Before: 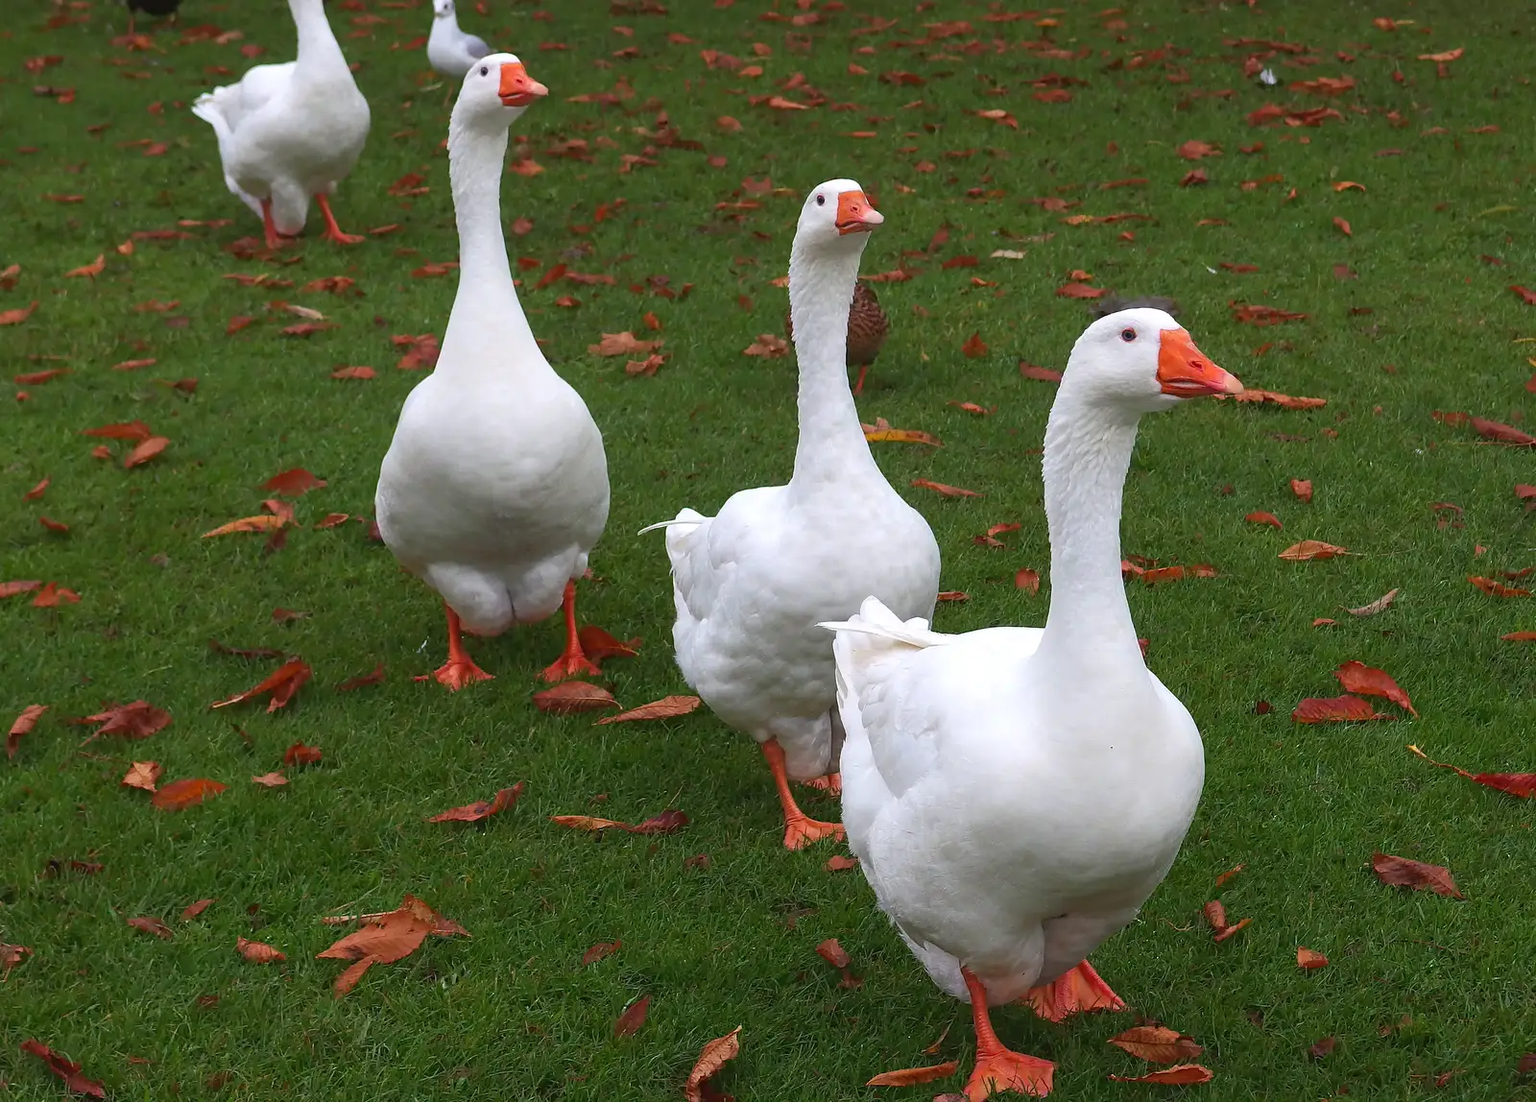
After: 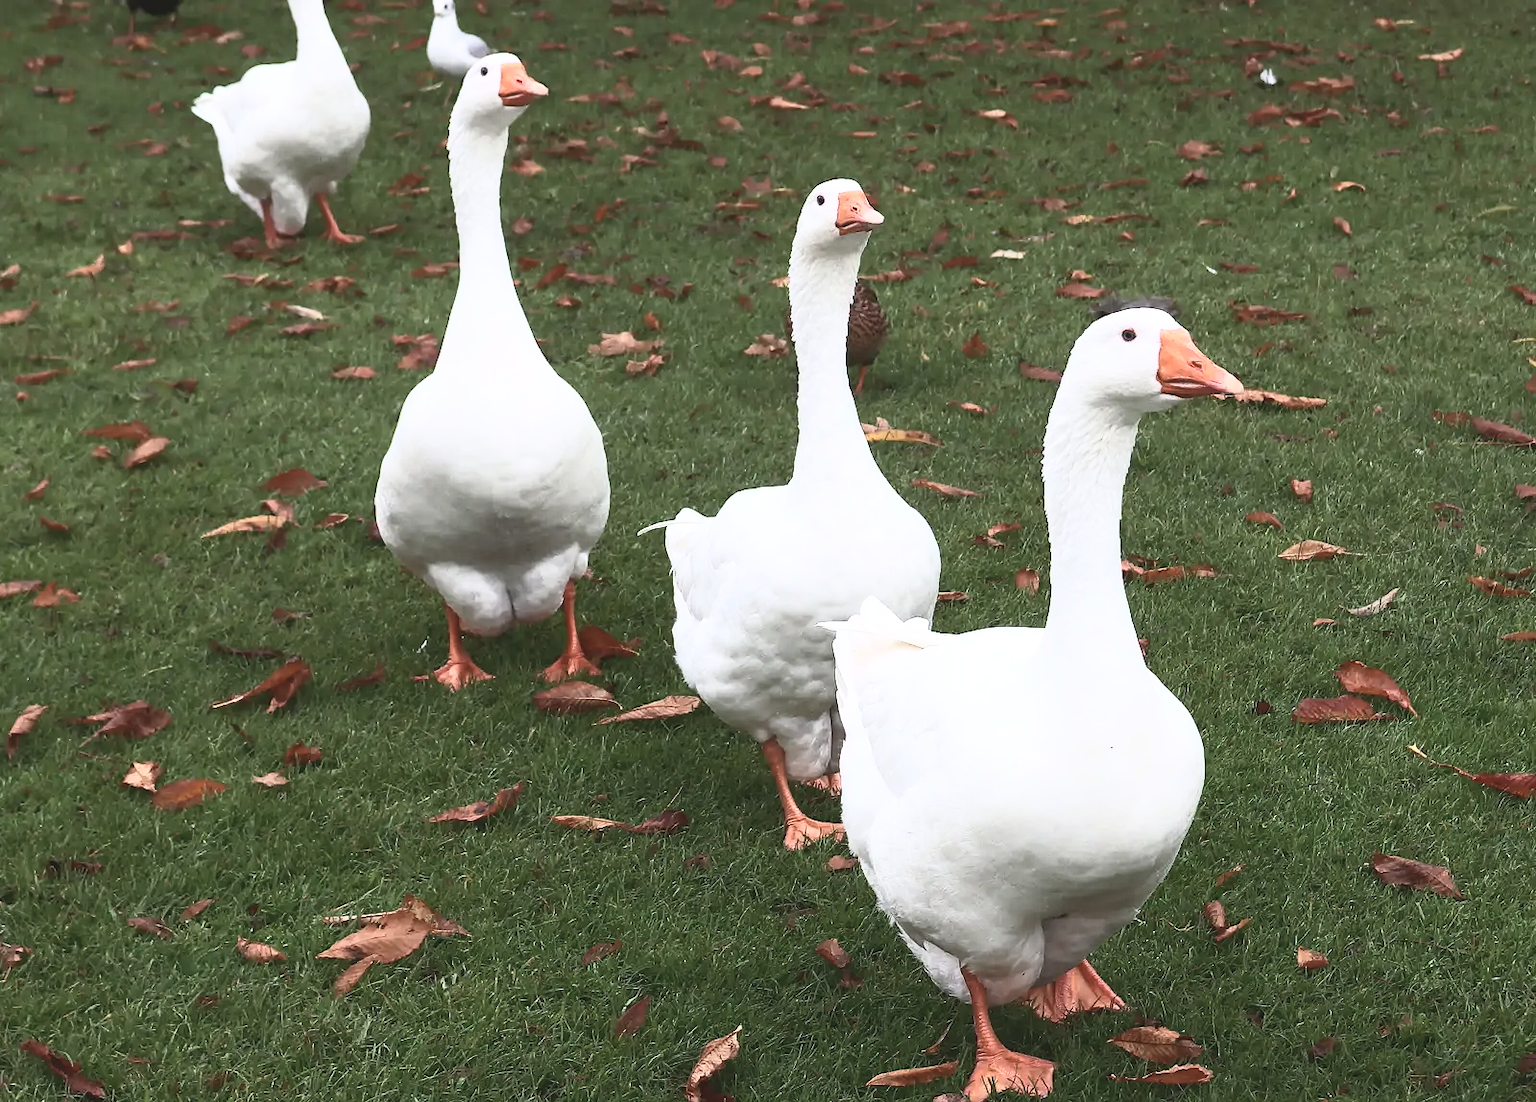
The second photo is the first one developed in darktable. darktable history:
contrast brightness saturation: contrast 0.584, brightness 0.567, saturation -0.327
